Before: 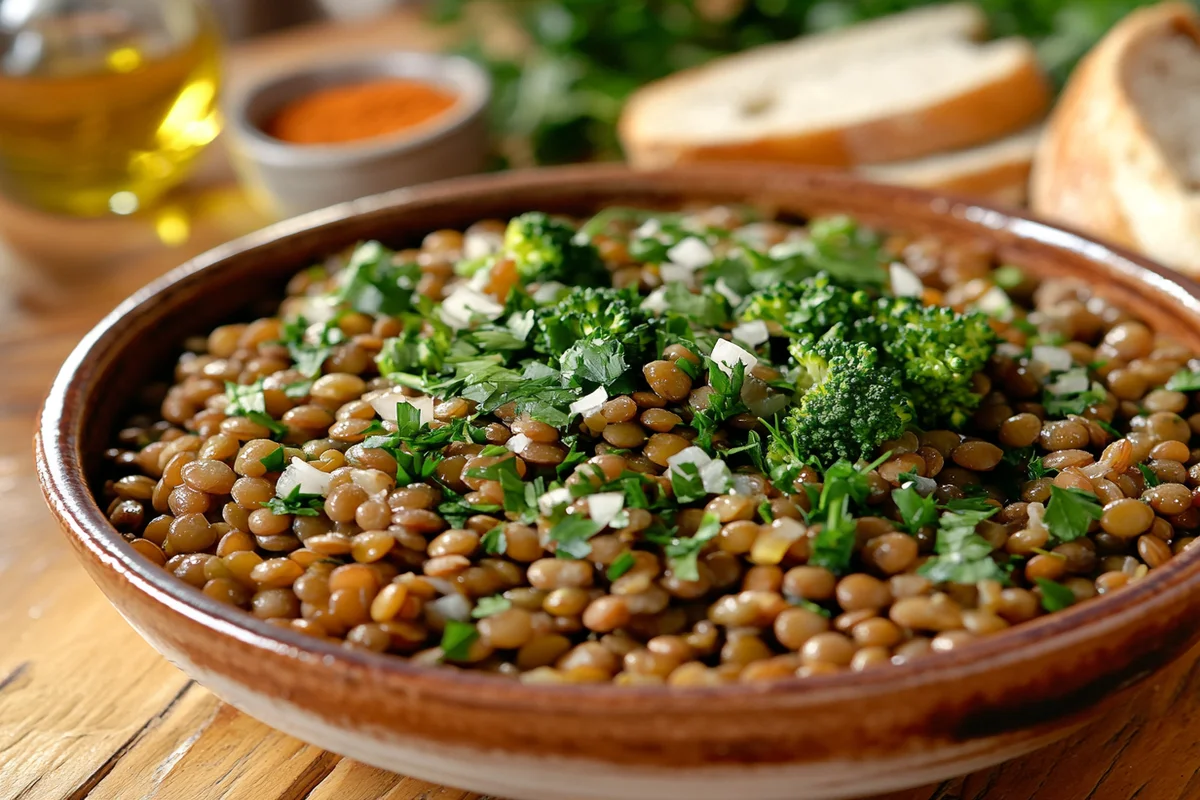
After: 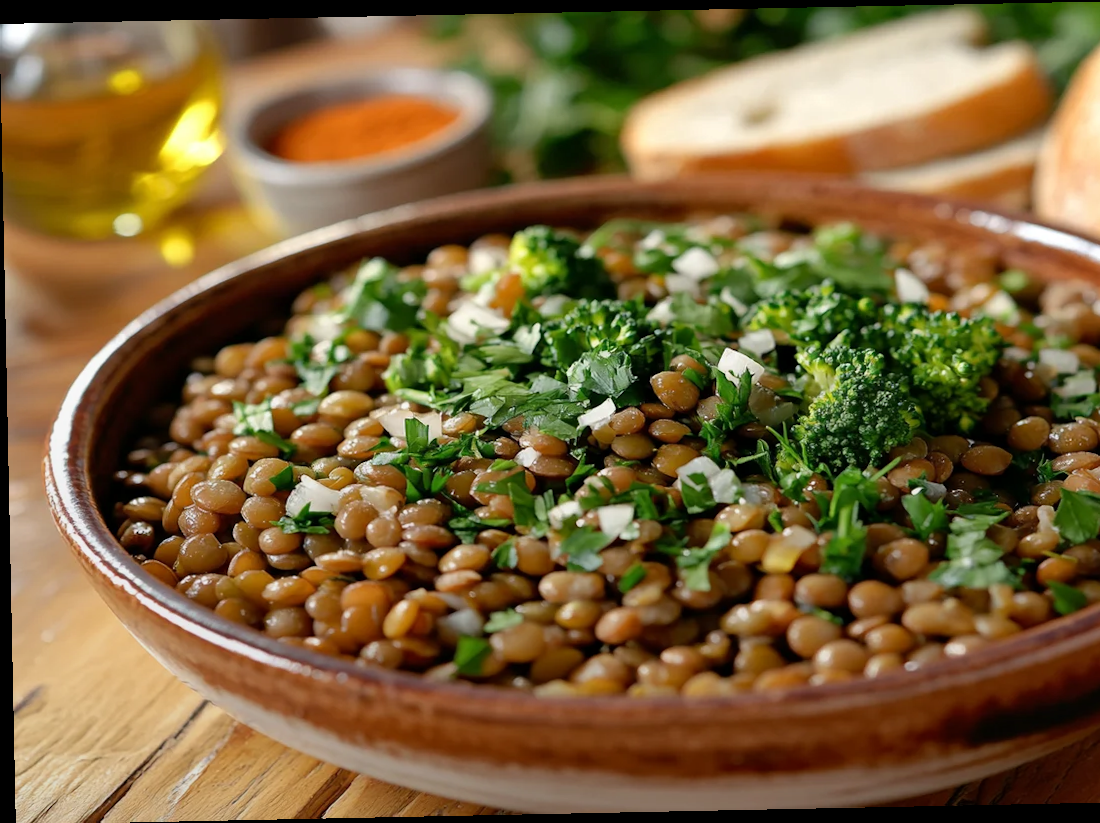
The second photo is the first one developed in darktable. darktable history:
graduated density: rotation -180°, offset 27.42
crop: right 9.509%, bottom 0.031%
rotate and perspective: rotation -1.17°, automatic cropping off
white balance: red 1, blue 1
local contrast: mode bilateral grid, contrast 15, coarseness 36, detail 105%, midtone range 0.2
